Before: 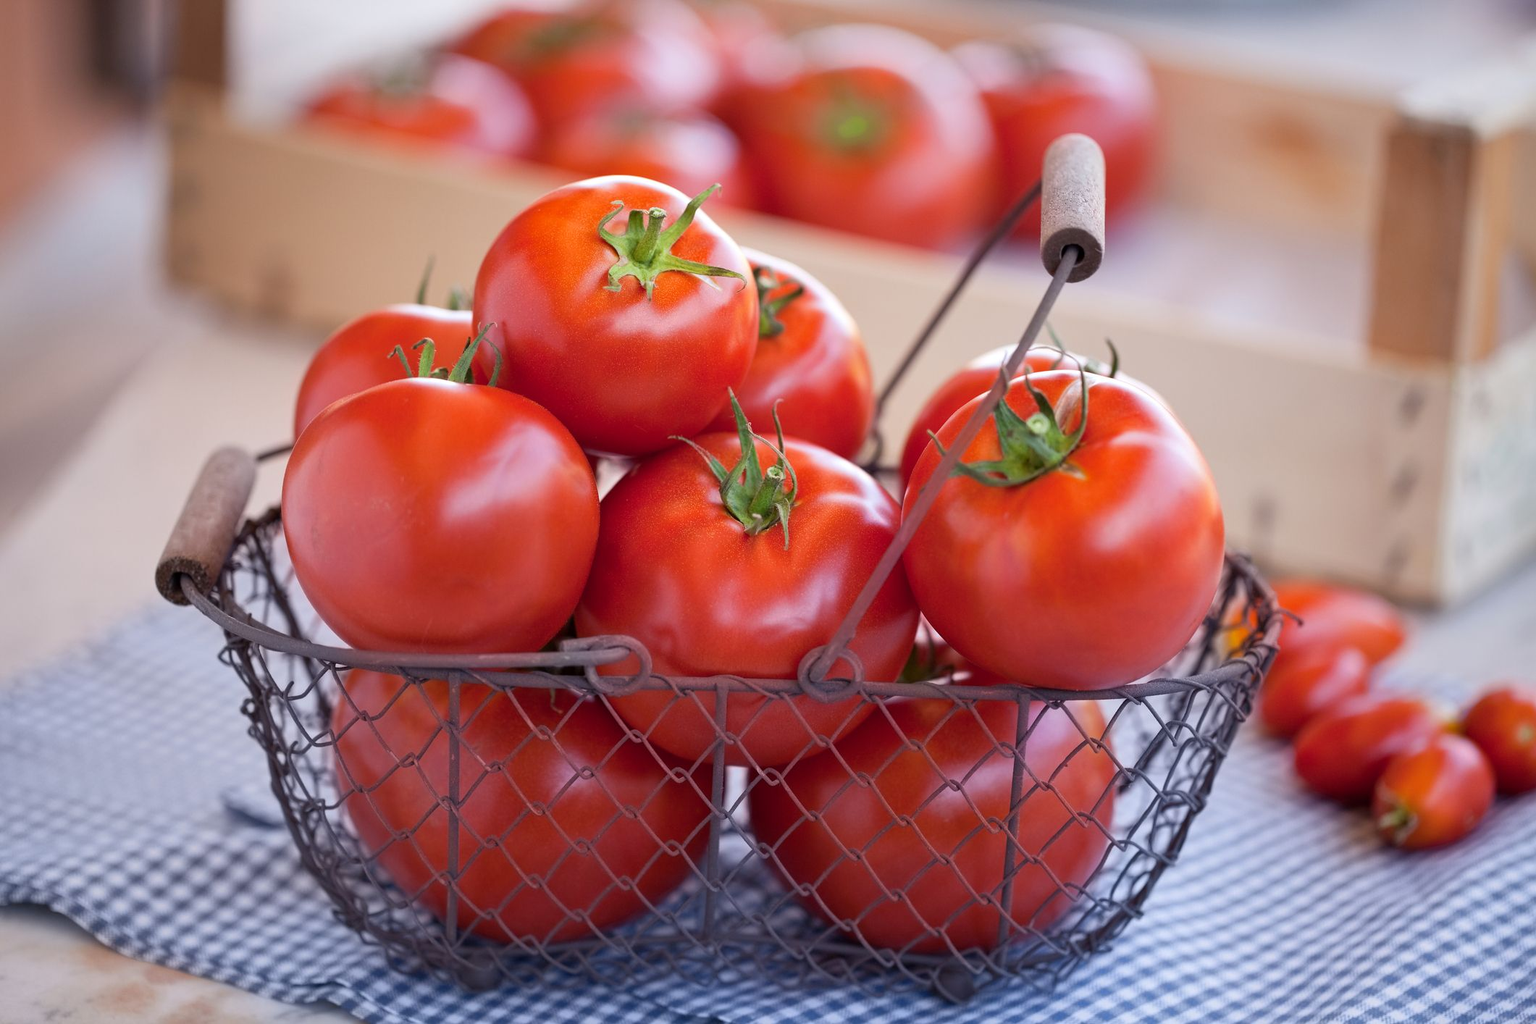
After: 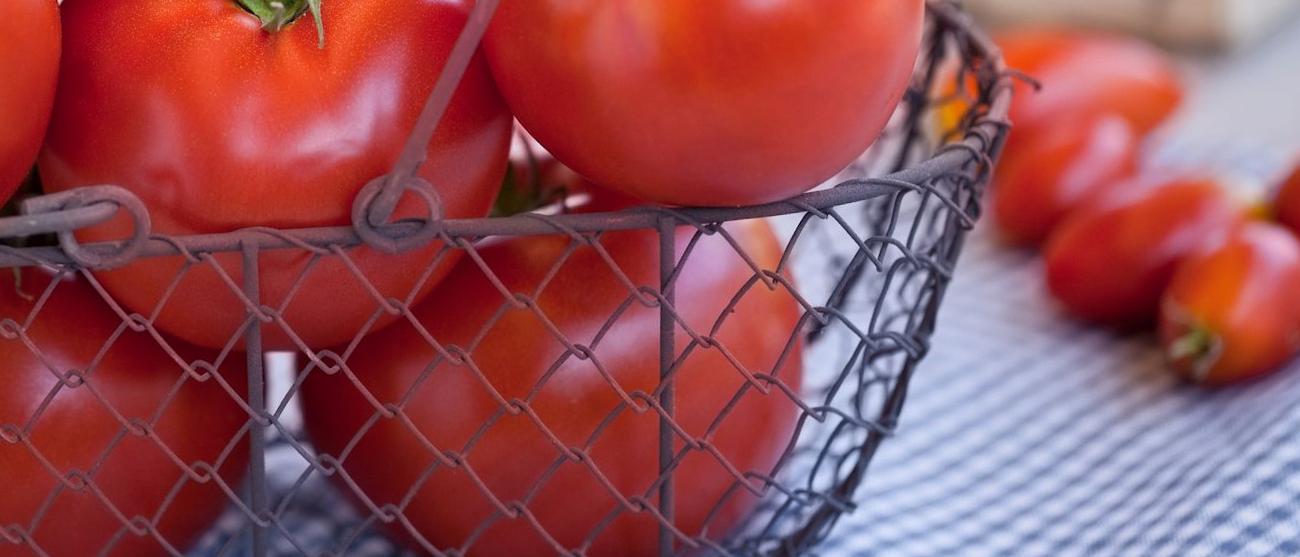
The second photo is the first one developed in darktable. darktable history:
rotate and perspective: rotation -5°, crop left 0.05, crop right 0.952, crop top 0.11, crop bottom 0.89
crop and rotate: left 35.509%, top 50.238%, bottom 4.934%
